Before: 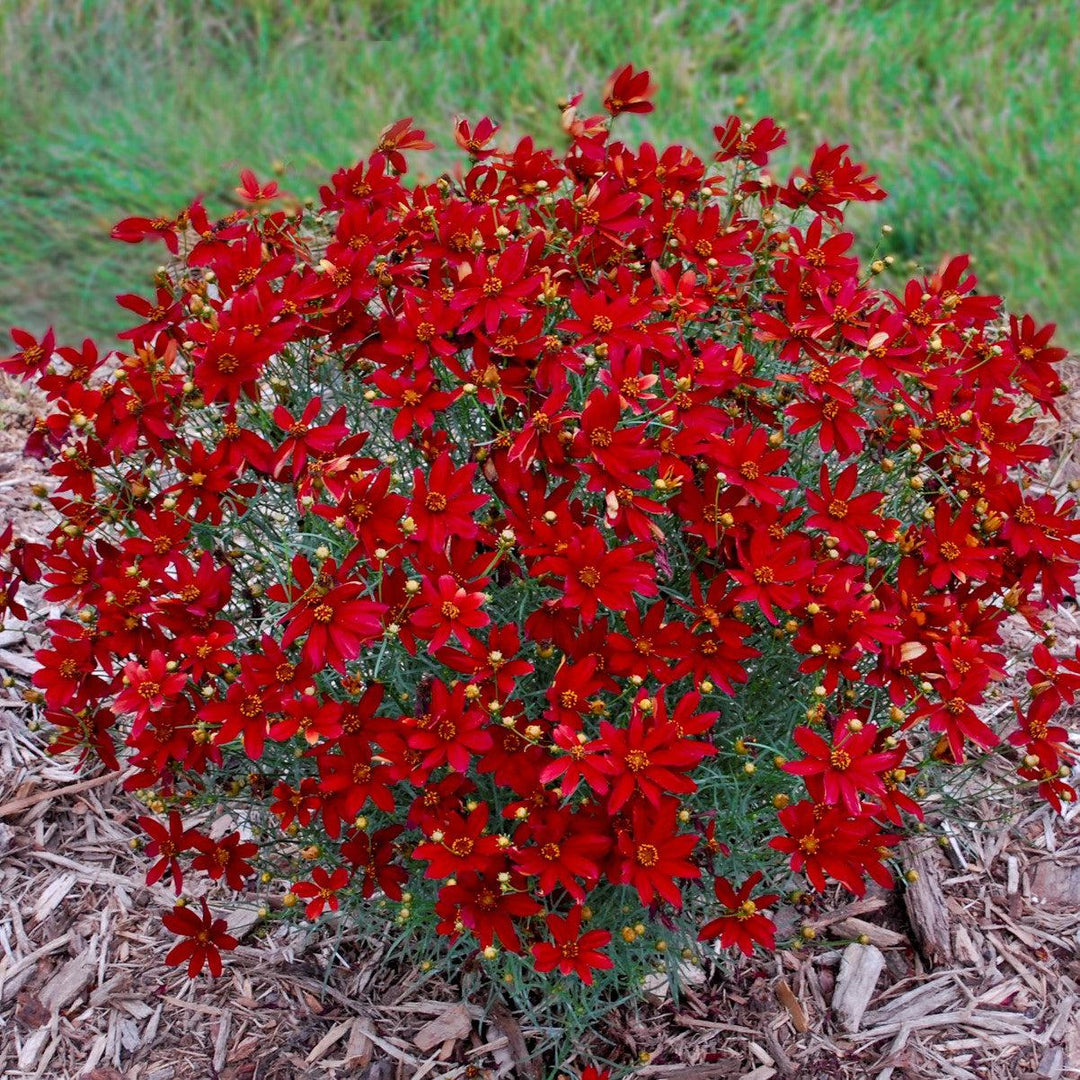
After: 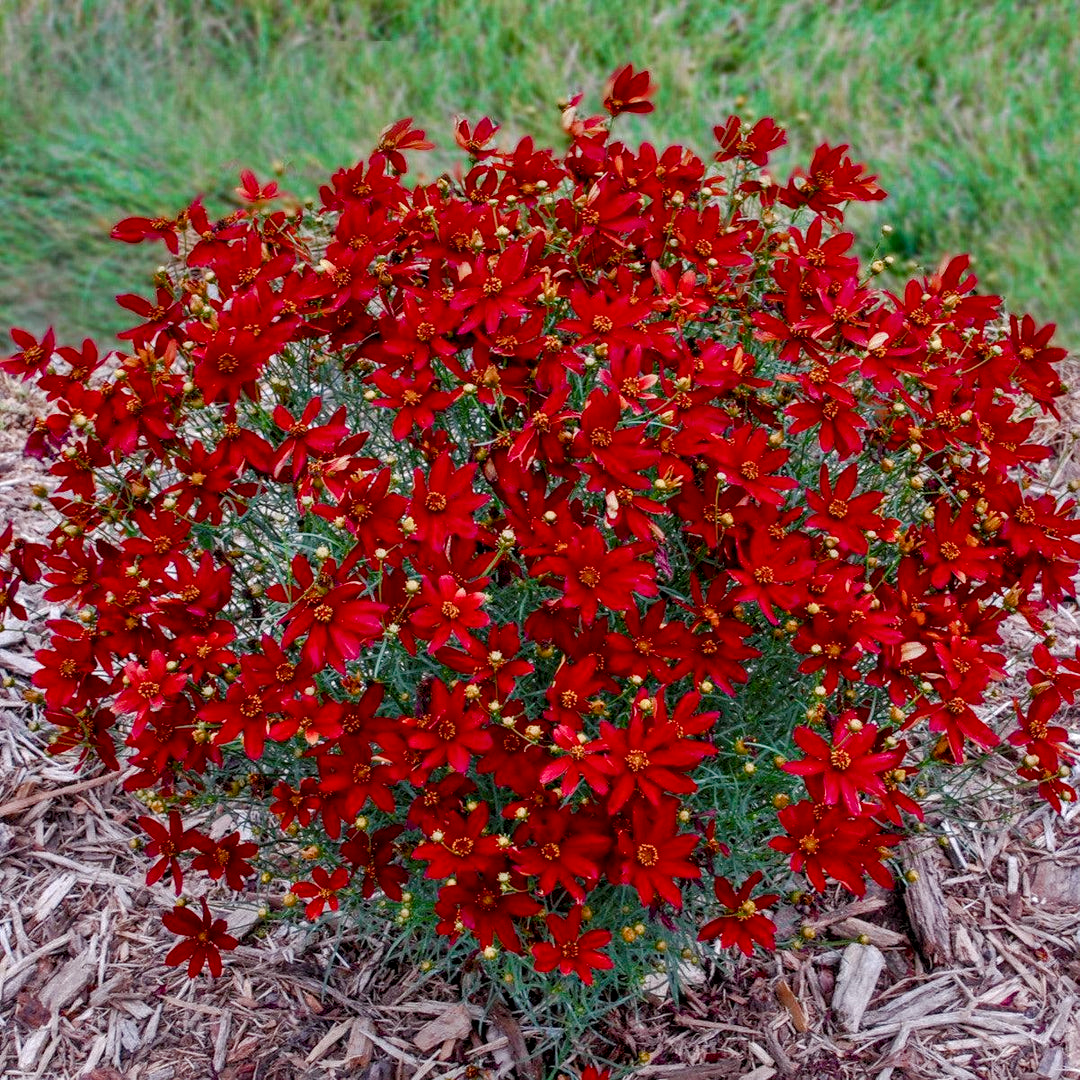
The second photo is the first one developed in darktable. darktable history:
local contrast: on, module defaults
color balance rgb: perceptual saturation grading › global saturation 20%, perceptual saturation grading › highlights -50.196%, perceptual saturation grading › shadows 30.233%
